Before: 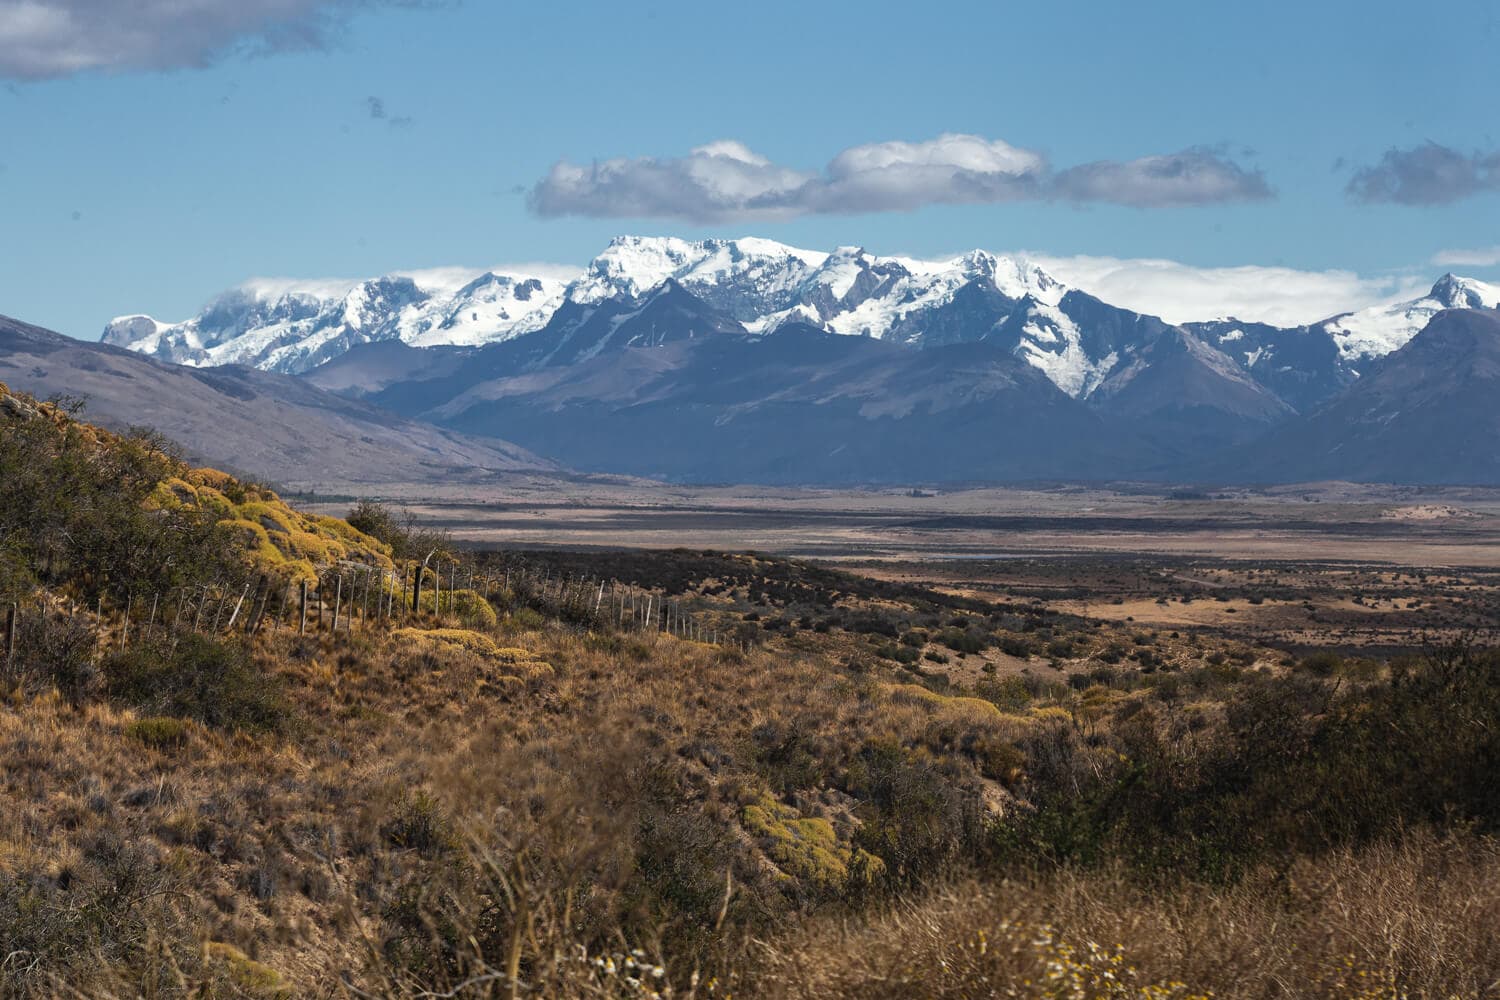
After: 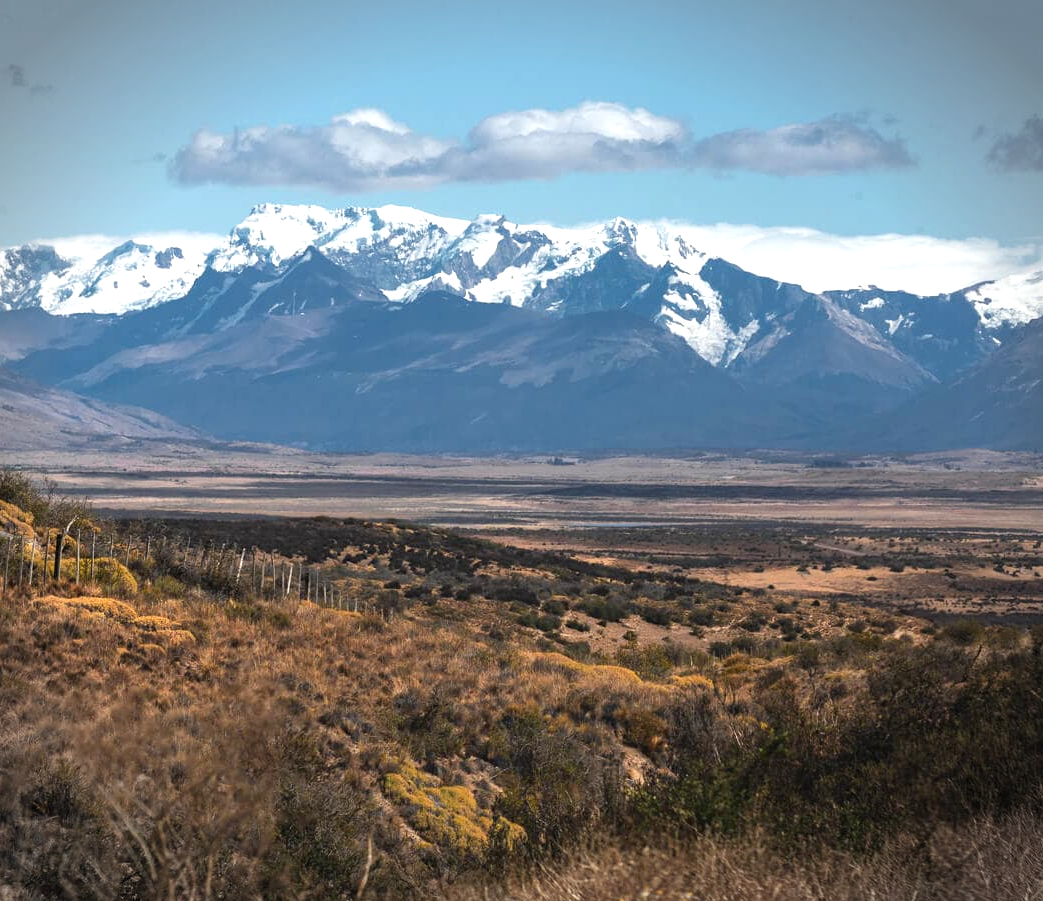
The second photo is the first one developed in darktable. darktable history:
color zones: curves: ch1 [(0.235, 0.558) (0.75, 0.5)]; ch2 [(0.25, 0.462) (0.749, 0.457)]
exposure: exposure 0.526 EV, compensate exposure bias true, compensate highlight preservation false
crop and rotate: left 23.954%, top 3.26%, right 6.477%, bottom 6.573%
vignetting: fall-off start 88.29%, fall-off radius 43.43%, width/height ratio 1.165, unbound false
